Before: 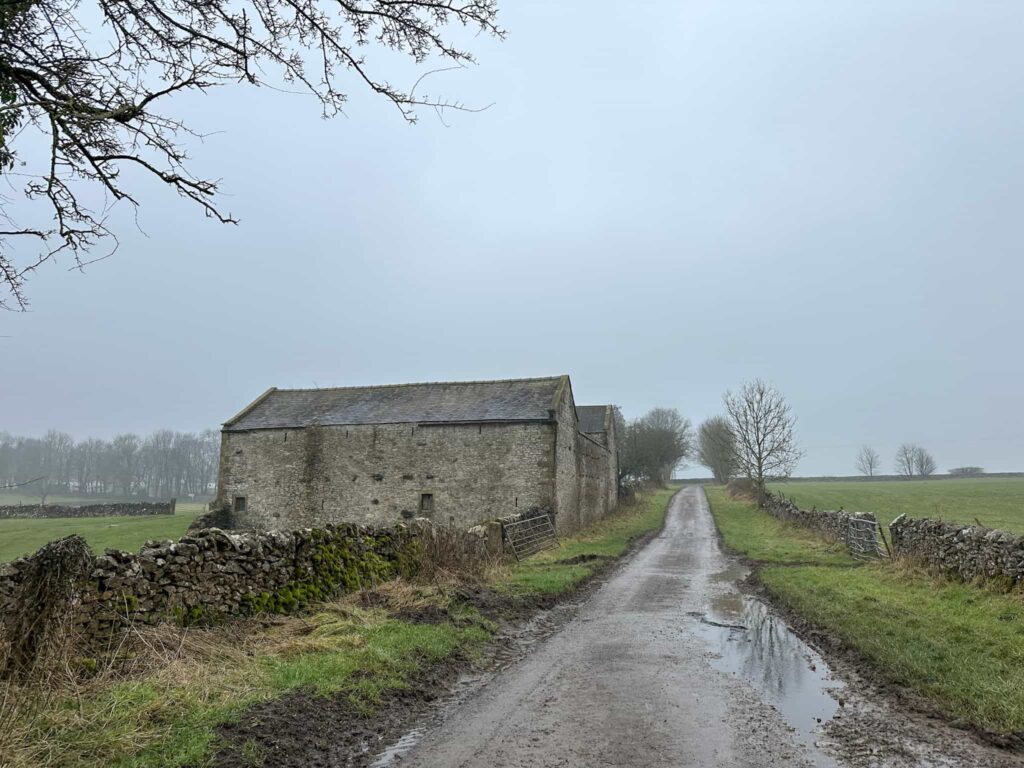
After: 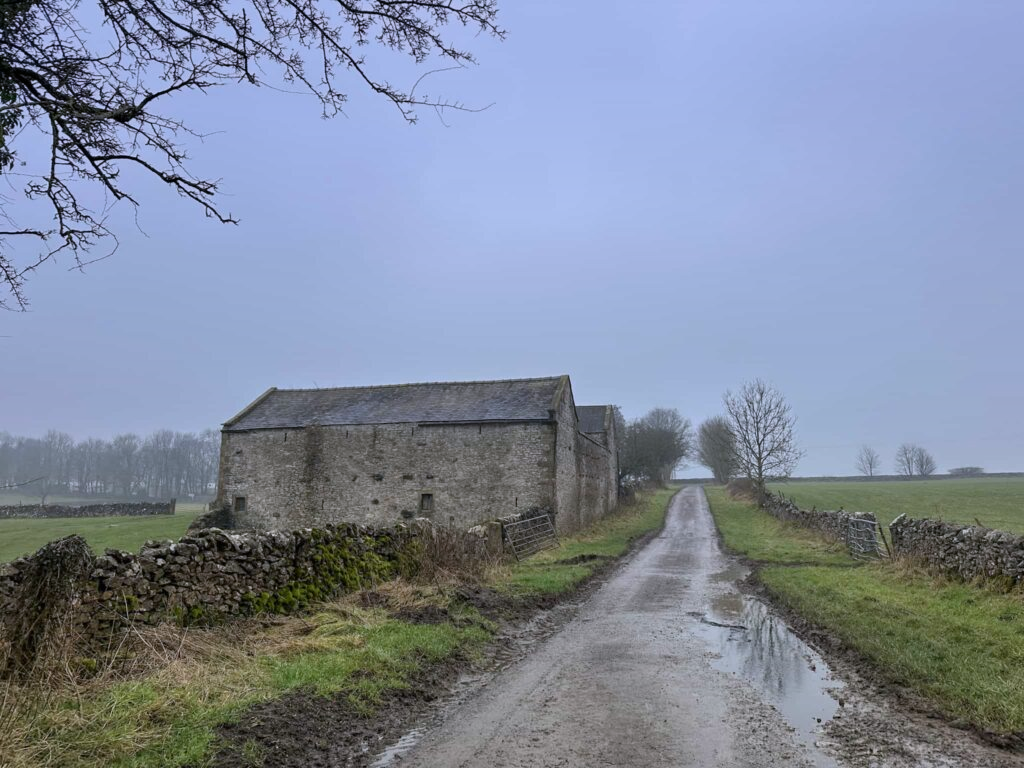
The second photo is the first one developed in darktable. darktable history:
graduated density: hue 238.83°, saturation 50%
tone equalizer: on, module defaults
white balance: red 1.004, blue 1.024
